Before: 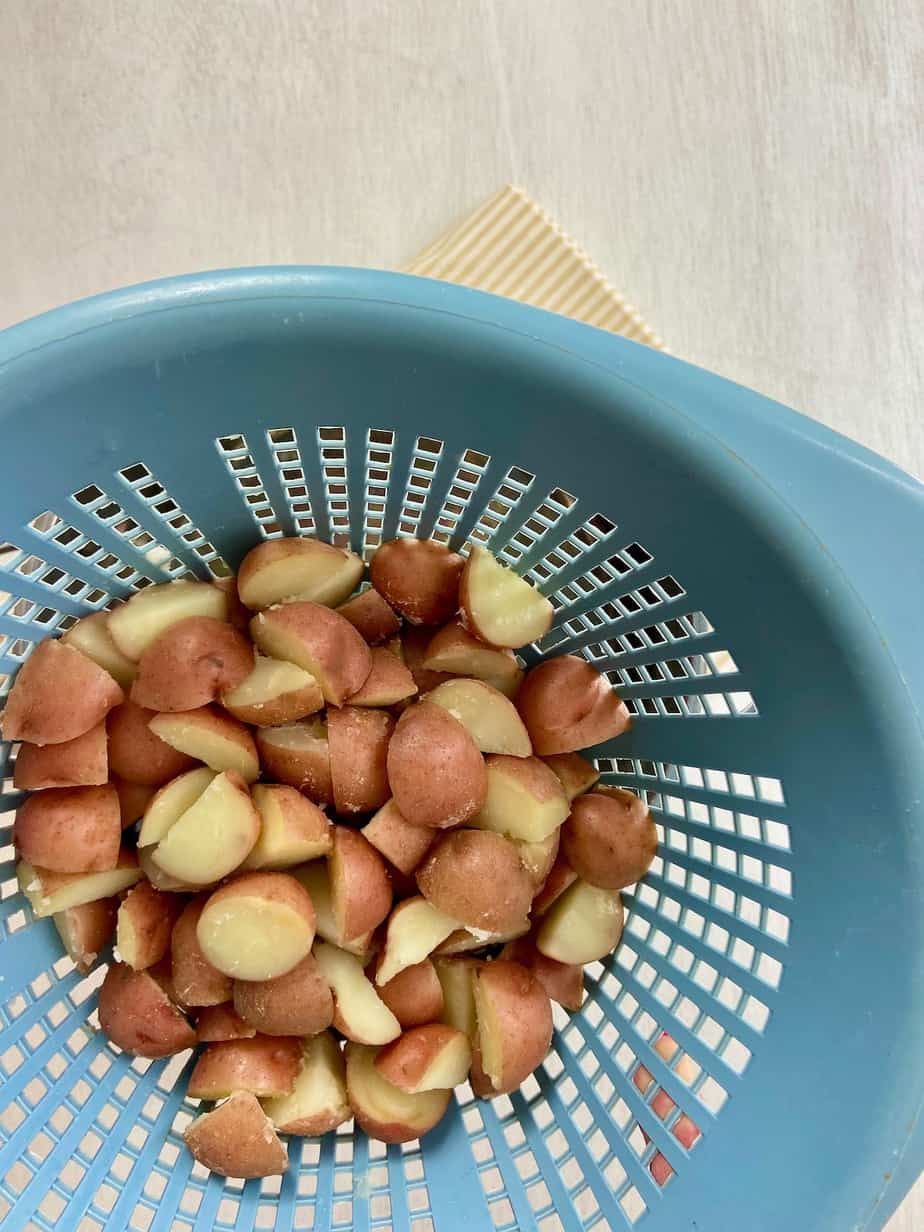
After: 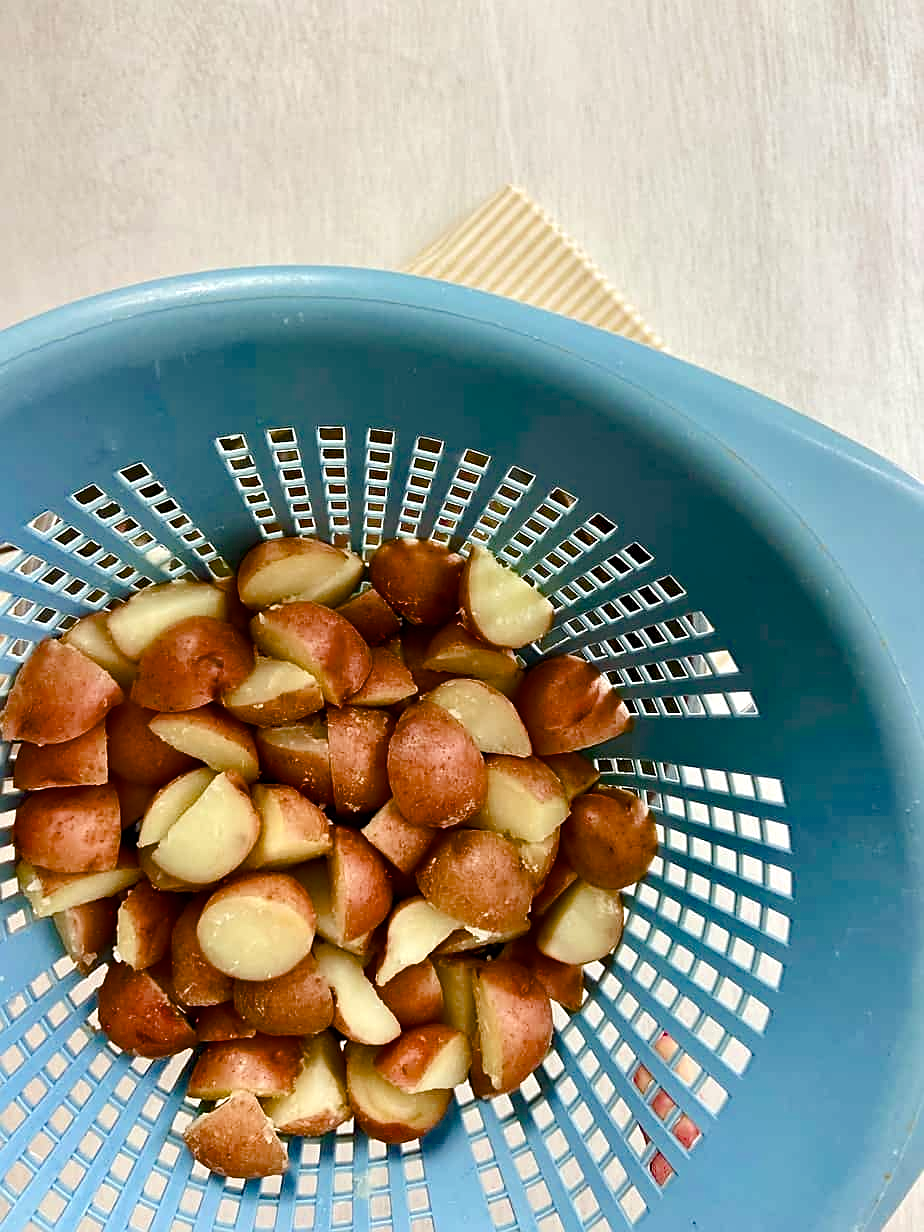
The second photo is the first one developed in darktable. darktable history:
color balance rgb: power › chroma 0.3%, power › hue 25.2°, perceptual saturation grading › global saturation 38.763%, perceptual saturation grading › highlights -50.219%, perceptual saturation grading › shadows 31.139%, perceptual brilliance grading › highlights 8.245%, perceptual brilliance grading › mid-tones 3.54%, perceptual brilliance grading › shadows 1.858%, global vibrance 7.179%, saturation formula JzAzBz (2021)
sharpen: on, module defaults
